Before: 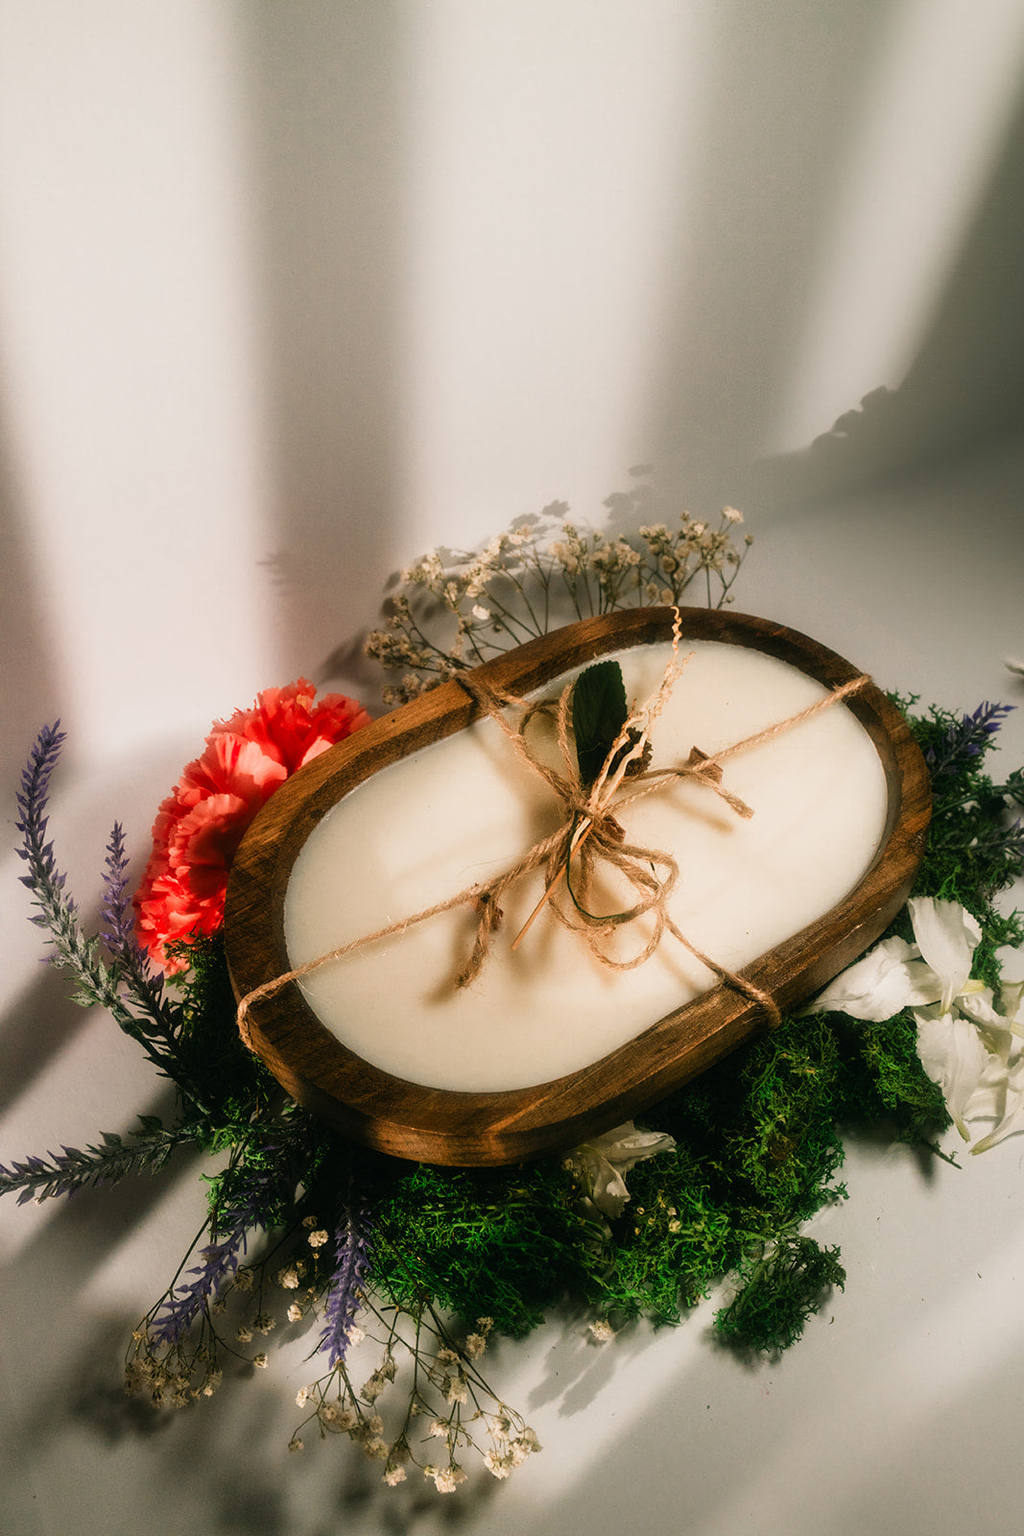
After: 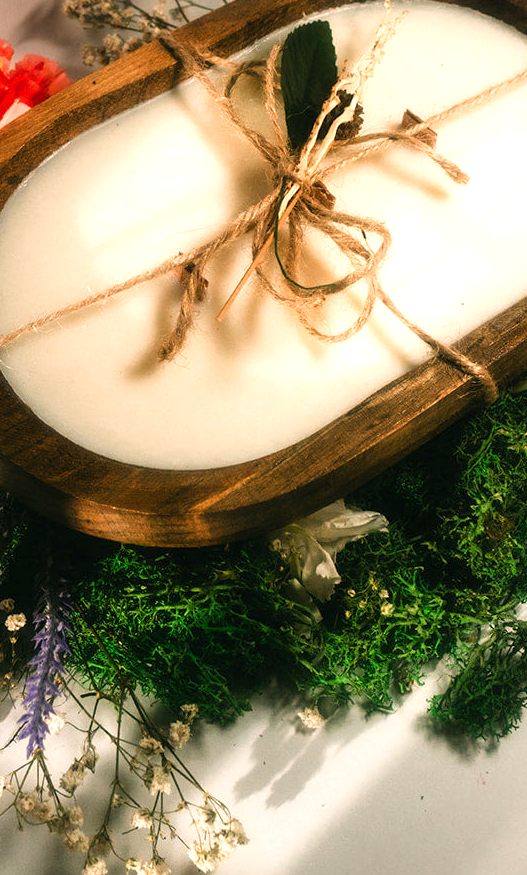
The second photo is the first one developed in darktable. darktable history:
crop: left 29.672%, top 41.786%, right 20.851%, bottom 3.487%
exposure: exposure 0.657 EV, compensate highlight preservation false
